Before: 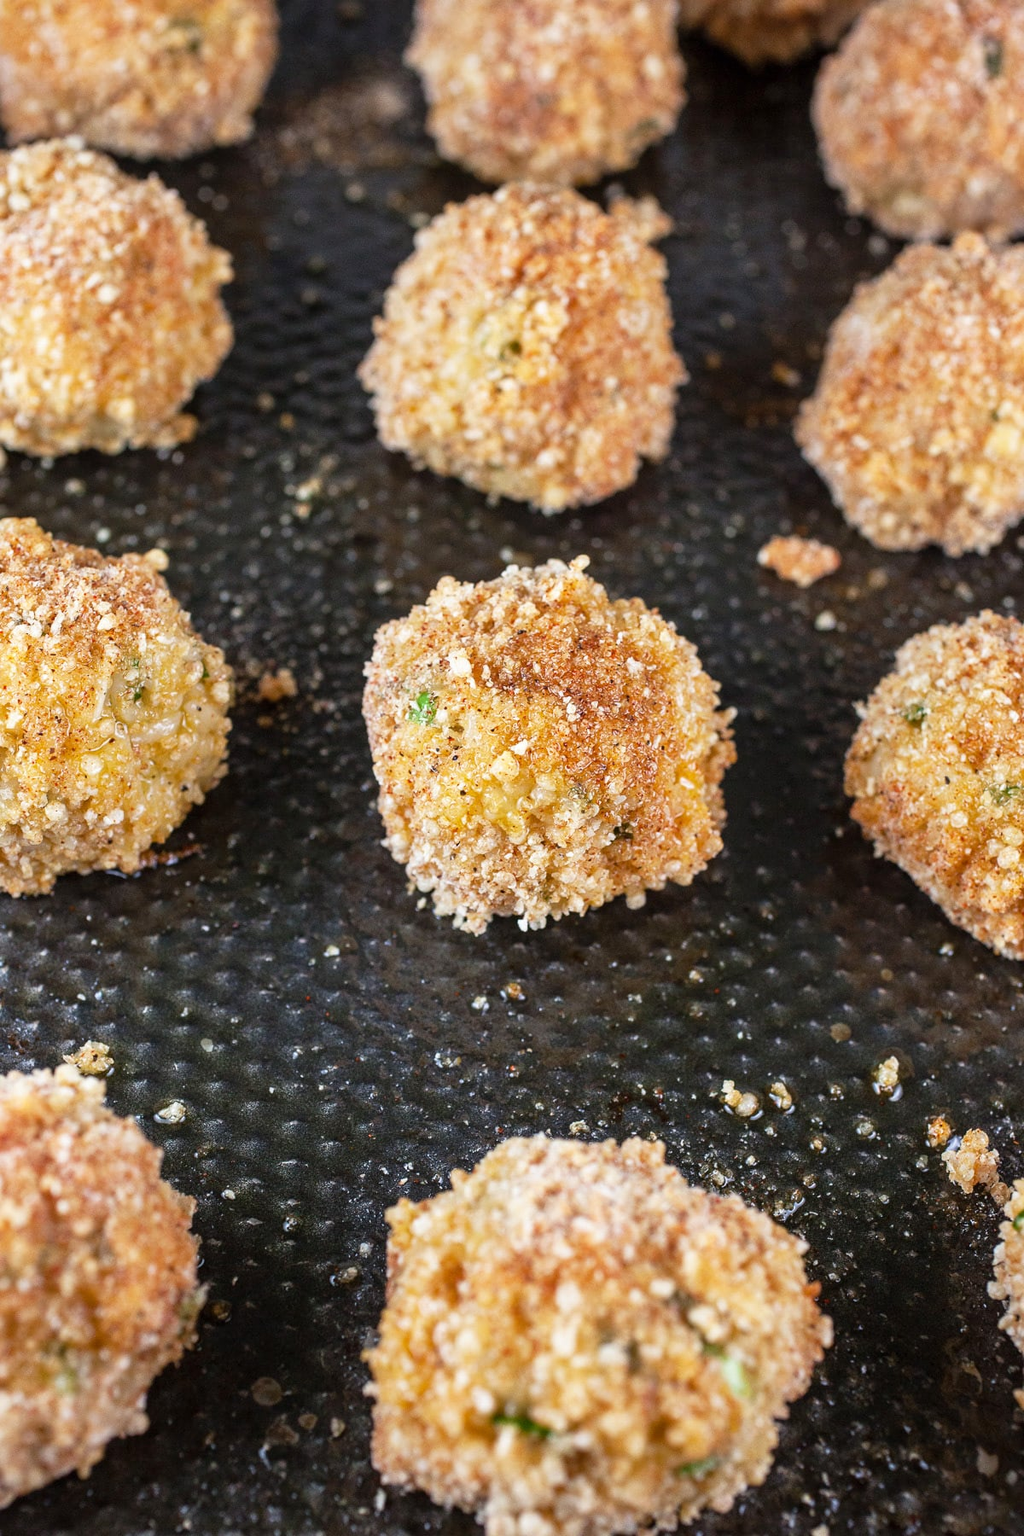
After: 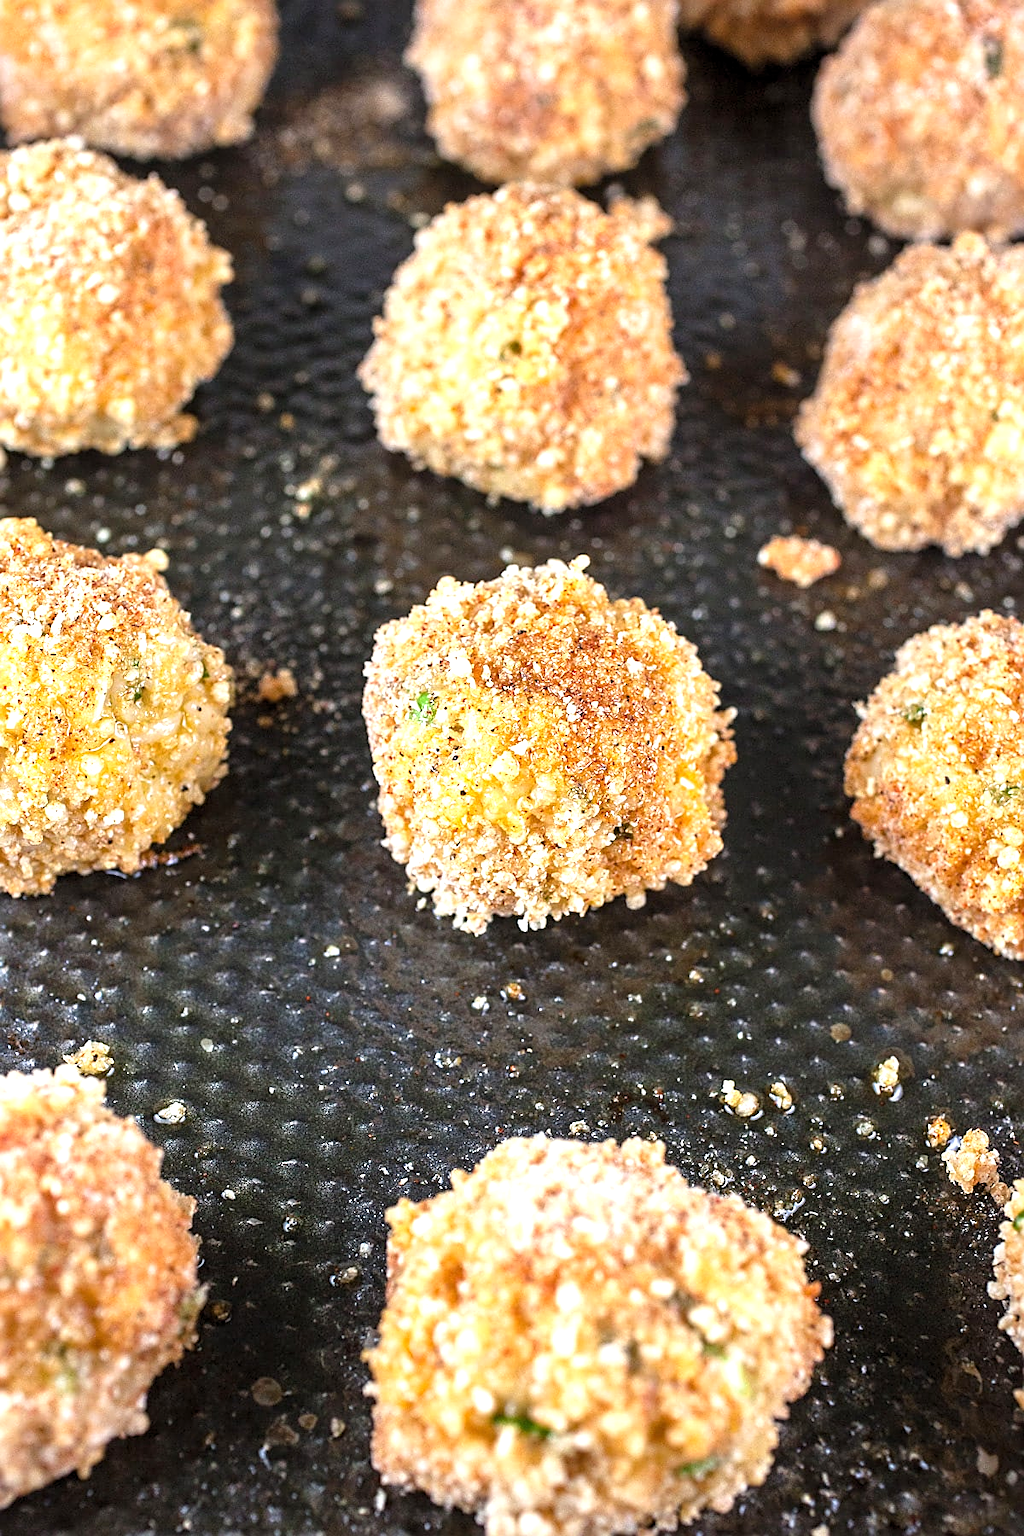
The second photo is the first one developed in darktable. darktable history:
sharpen: on, module defaults
levels: levels [0.016, 0.5, 0.996]
exposure: black level correction 0, exposure 0.7 EV, compensate exposure bias true, compensate highlight preservation false
